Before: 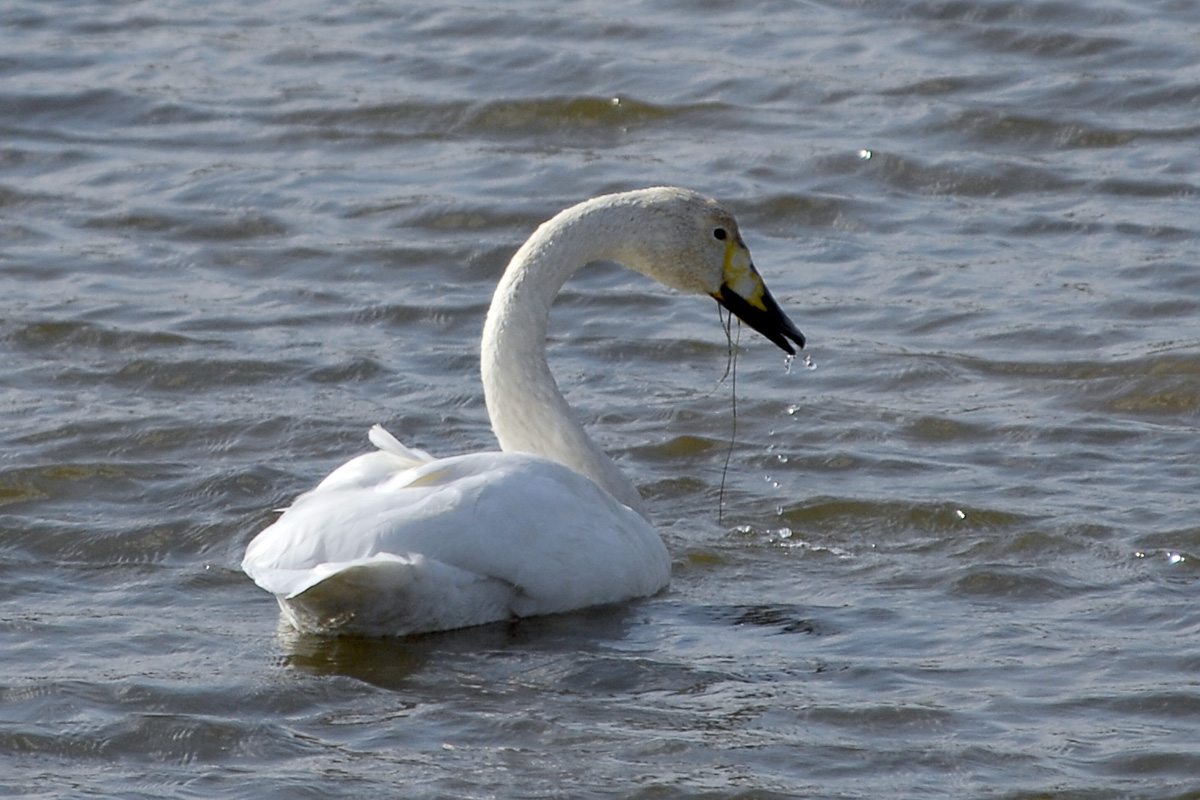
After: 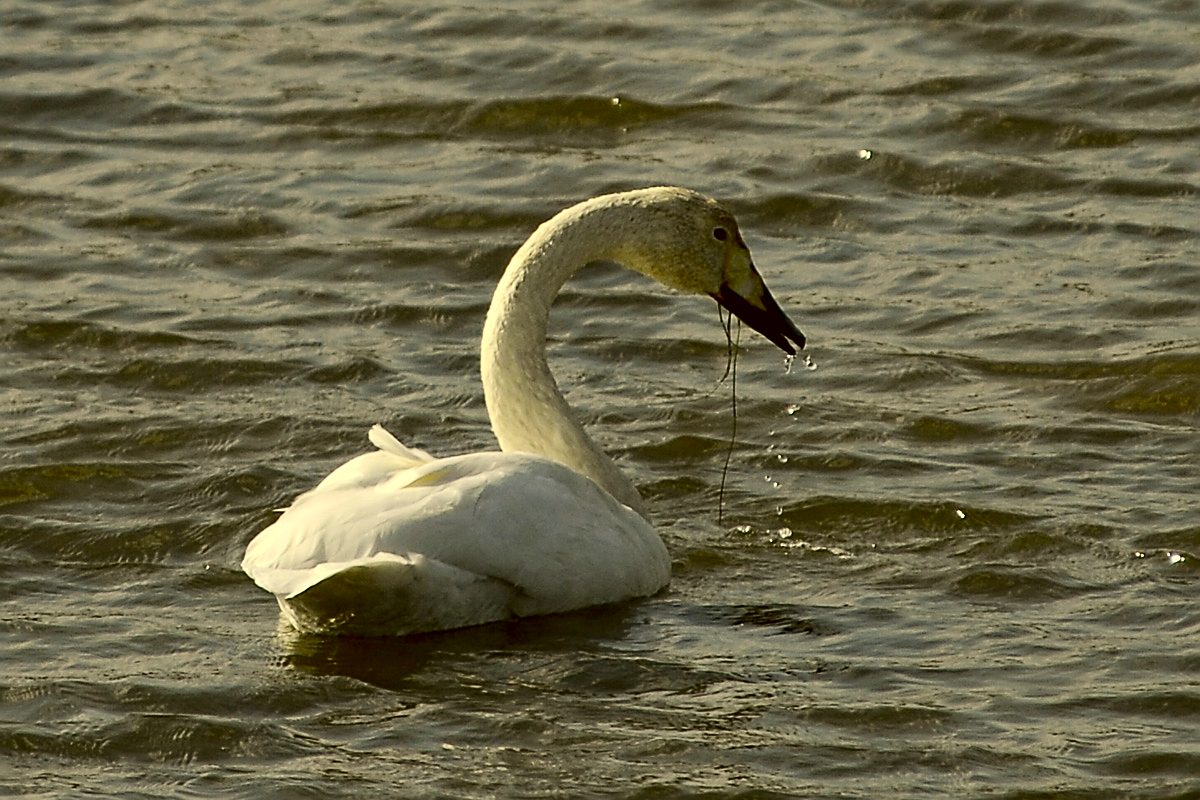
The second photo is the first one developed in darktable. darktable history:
color correction: highlights a* 0.104, highlights b* 29.3, shadows a* -0.279, shadows b* 21.07
sharpen: on, module defaults
contrast brightness saturation: contrast 0.203, brightness -0.109, saturation 0.102
haze removal: compatibility mode true, adaptive false
